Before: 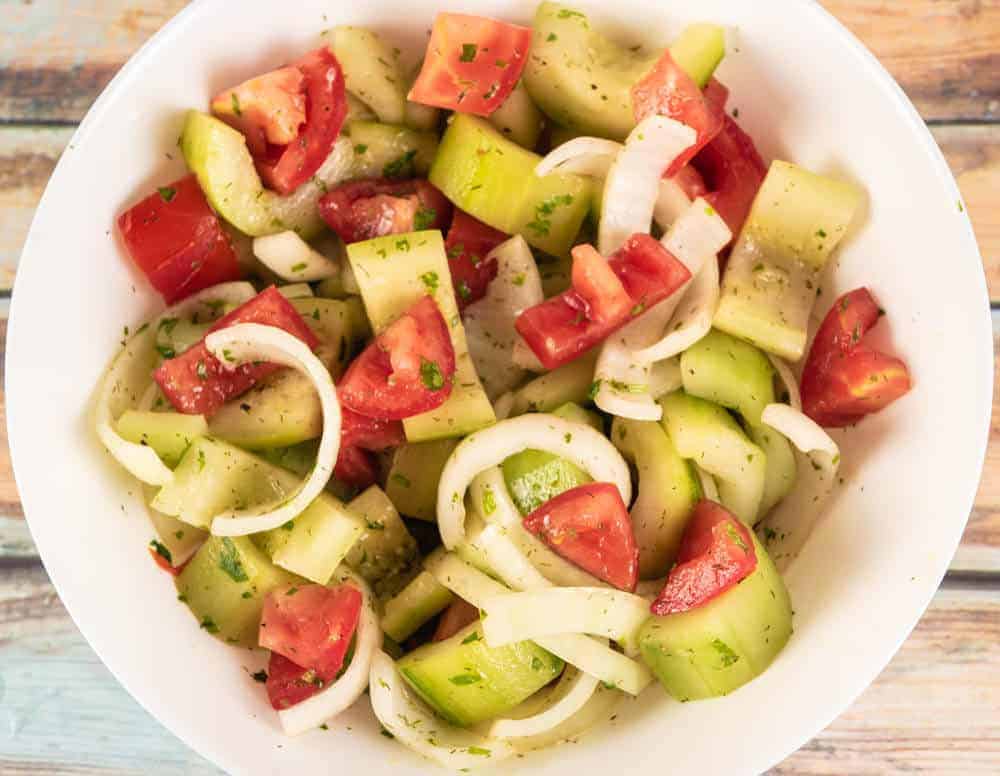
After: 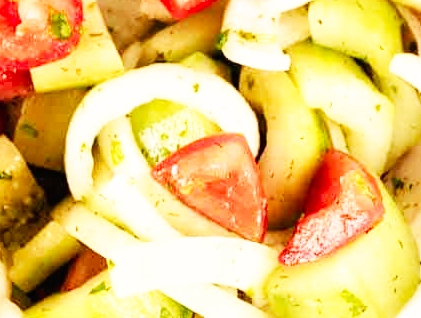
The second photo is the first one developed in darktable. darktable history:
crop: left 37.221%, top 45.169%, right 20.63%, bottom 13.777%
base curve: curves: ch0 [(0, 0) (0.007, 0.004) (0.027, 0.03) (0.046, 0.07) (0.207, 0.54) (0.442, 0.872) (0.673, 0.972) (1, 1)], preserve colors none
